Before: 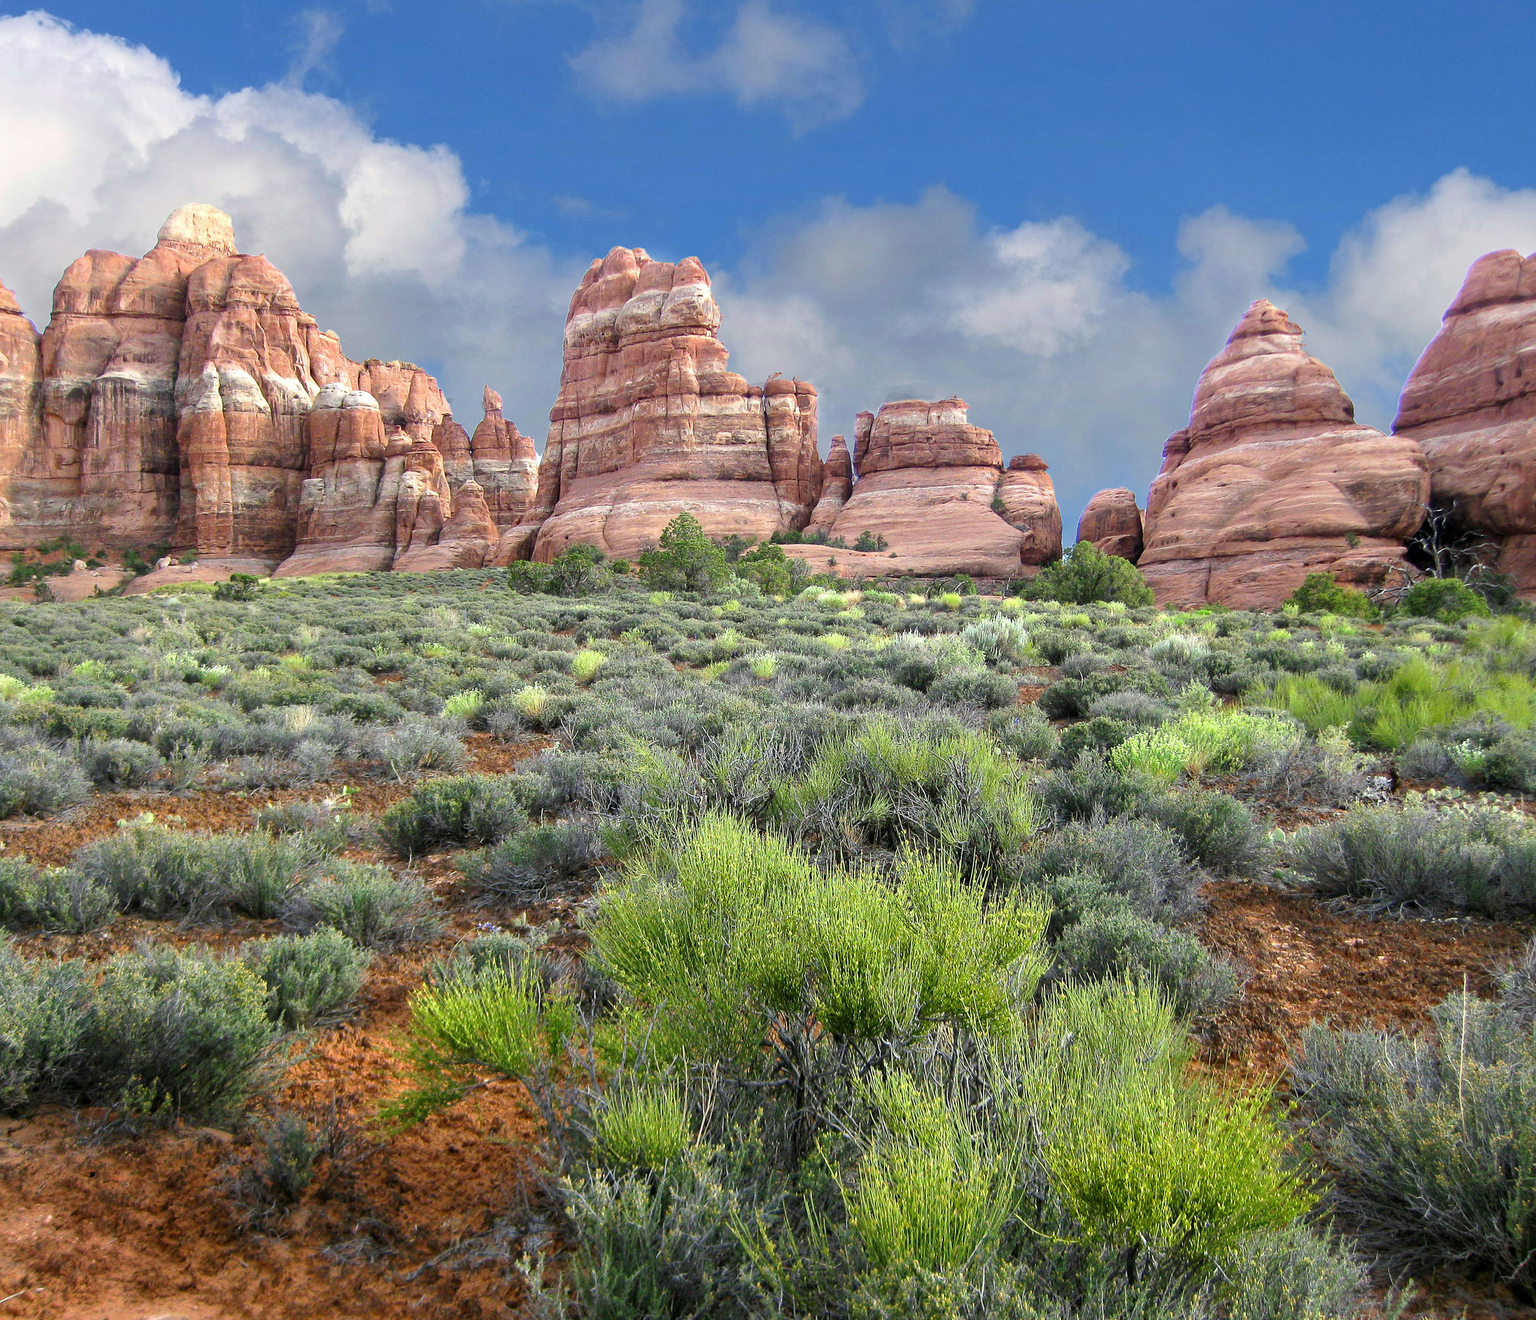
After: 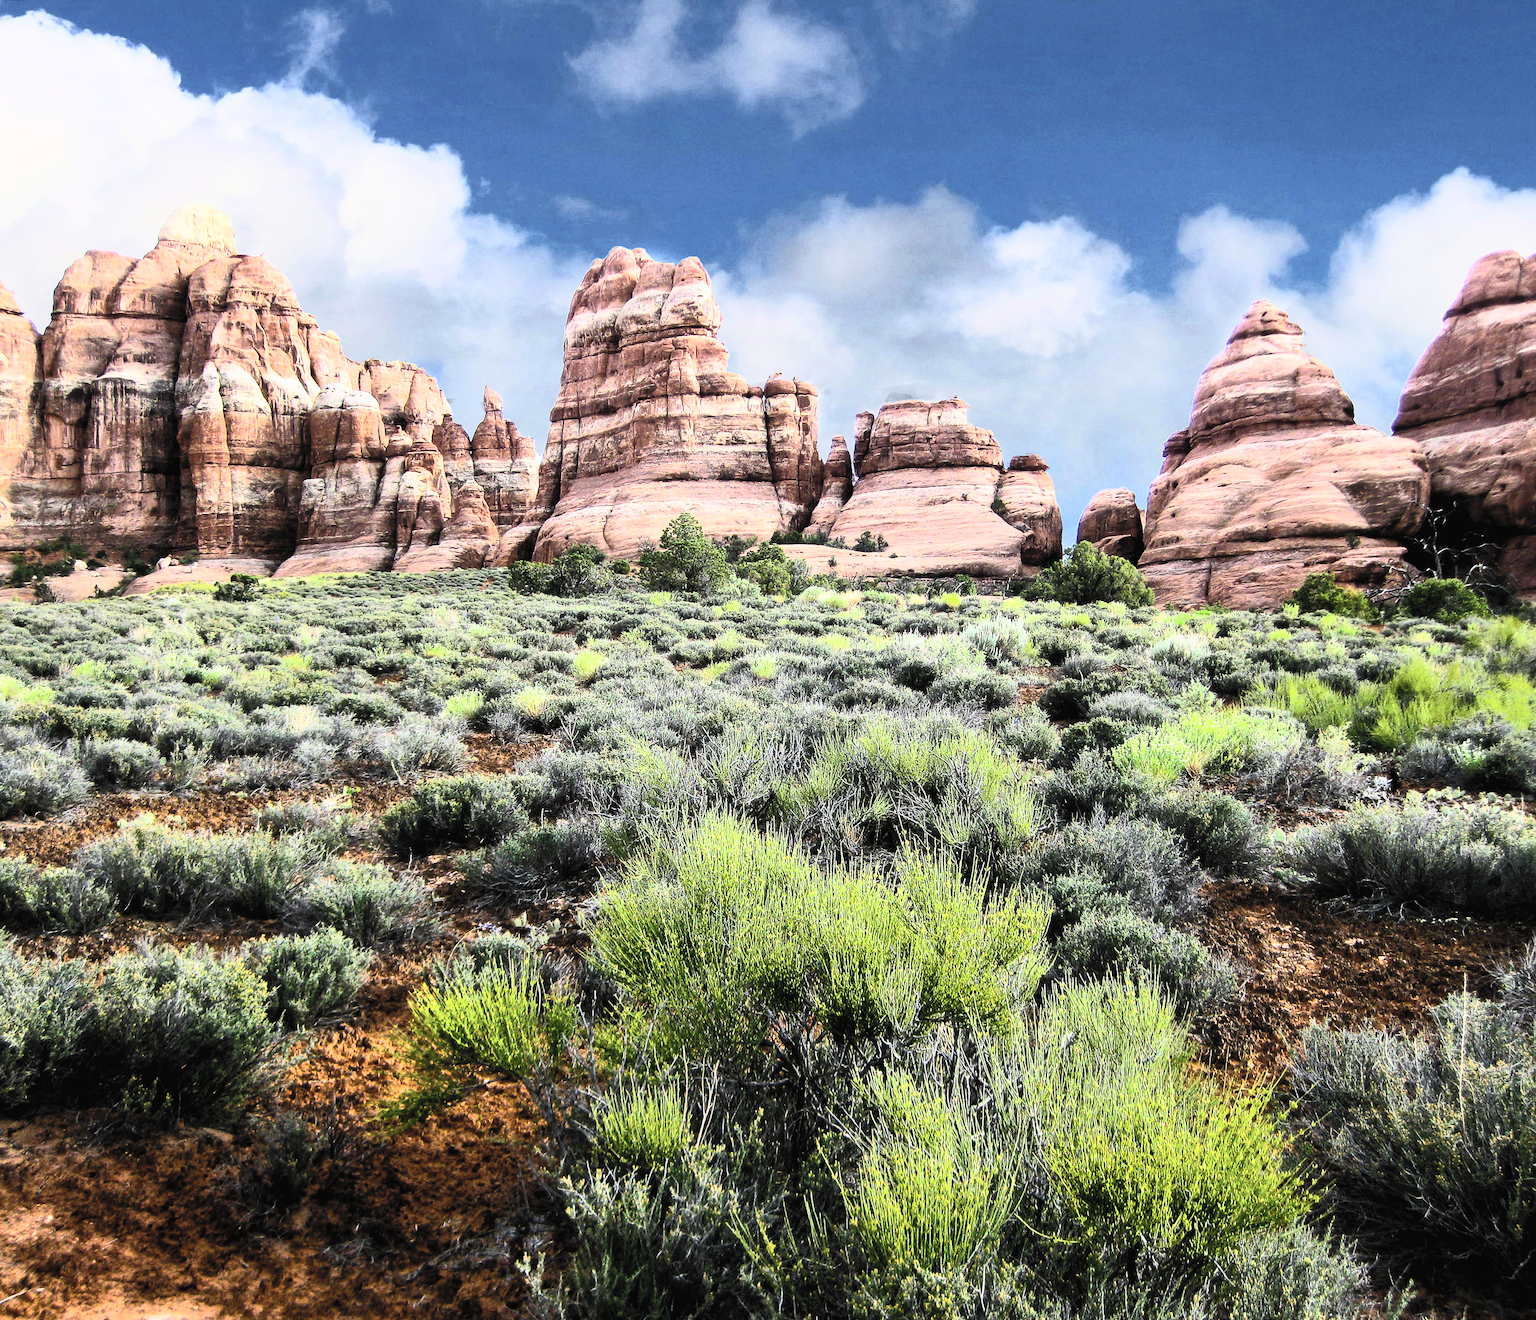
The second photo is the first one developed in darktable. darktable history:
contrast brightness saturation: contrast 0.393, brightness 0.52
haze removal: strength -0.106, compatibility mode true, adaptive false
filmic rgb: black relative exposure -5.14 EV, white relative exposure 3.56 EV, hardness 3.17, contrast 1.297, highlights saturation mix -49.92%
color balance rgb: linear chroma grading › global chroma 3.365%, perceptual saturation grading › global saturation 25.329%, perceptual brilliance grading › highlights 3.812%, perceptual brilliance grading › mid-tones -18.235%, perceptual brilliance grading › shadows -40.738%
